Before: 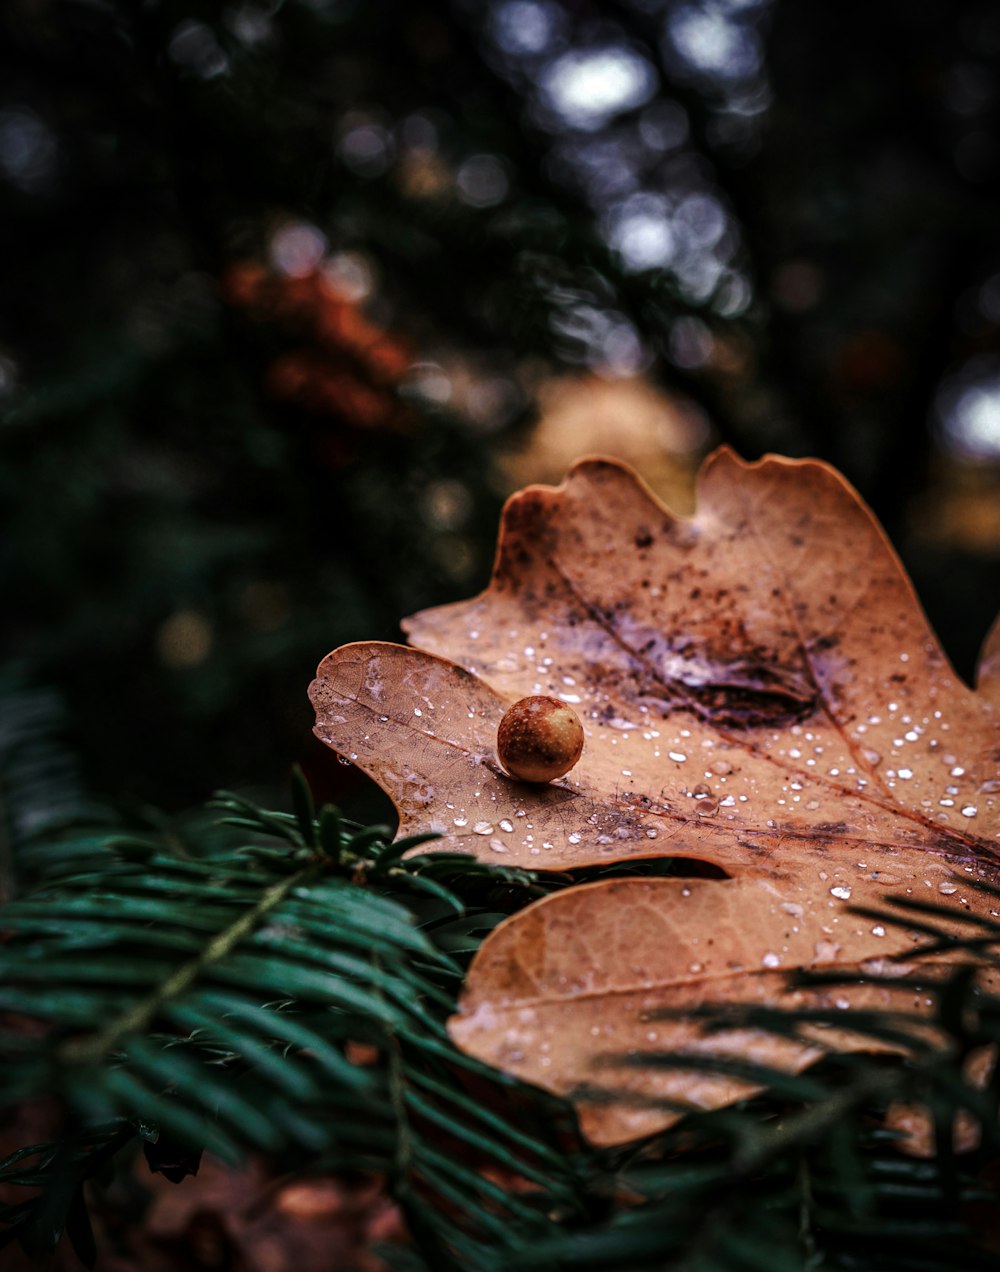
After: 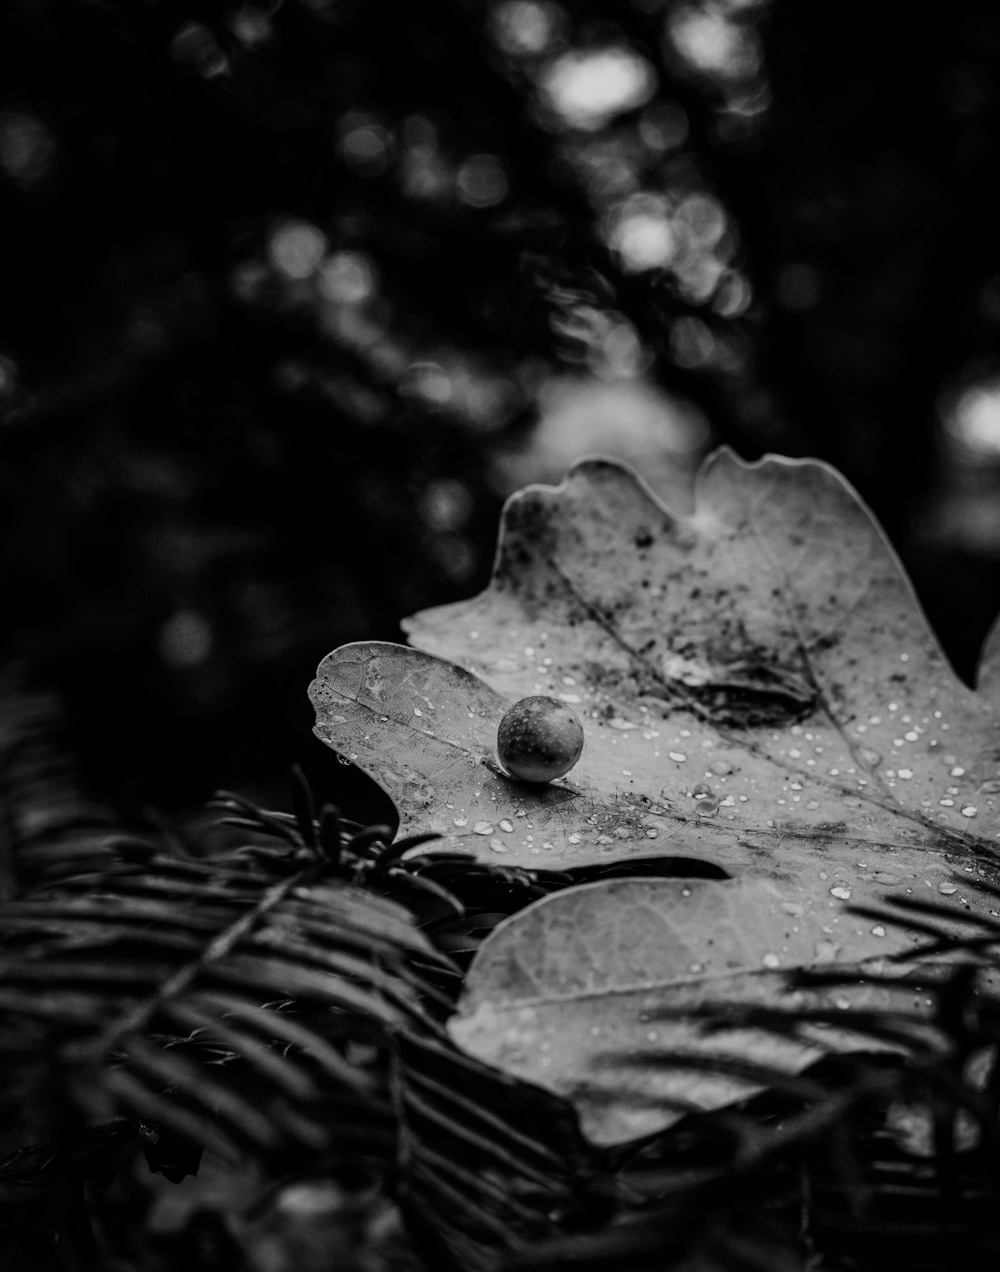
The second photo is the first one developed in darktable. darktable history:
filmic rgb: black relative exposure -16 EV, white relative exposure 6.12 EV, hardness 5.22
monochrome: on, module defaults
white balance: red 1.127, blue 0.943
